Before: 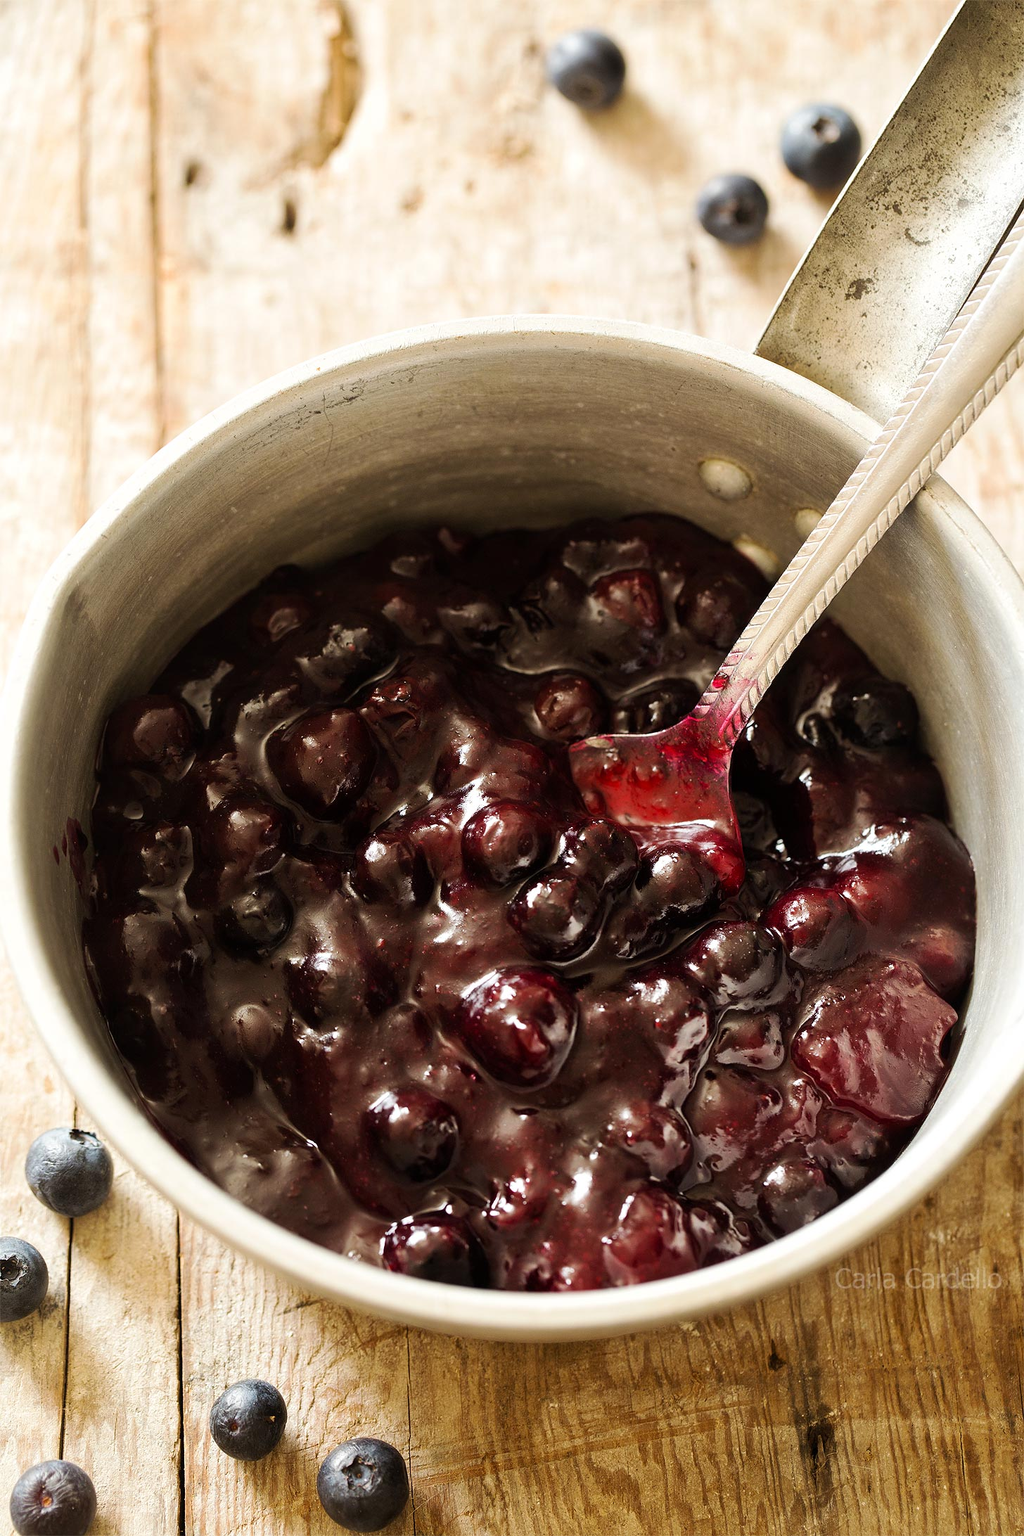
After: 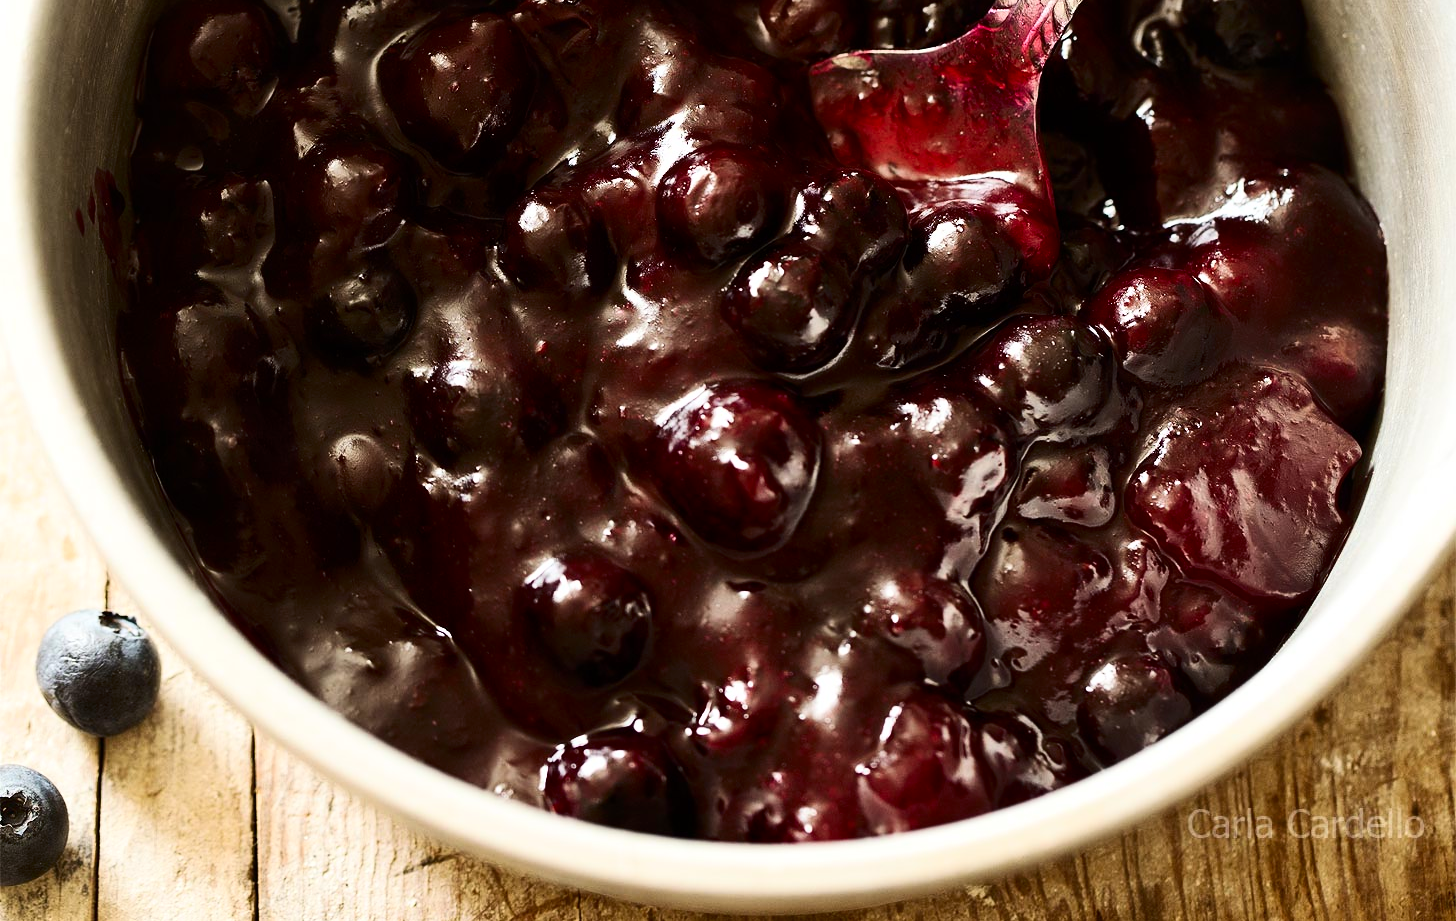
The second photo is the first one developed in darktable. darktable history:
crop: top 45.551%, bottom 12.262%
contrast brightness saturation: contrast 0.28
